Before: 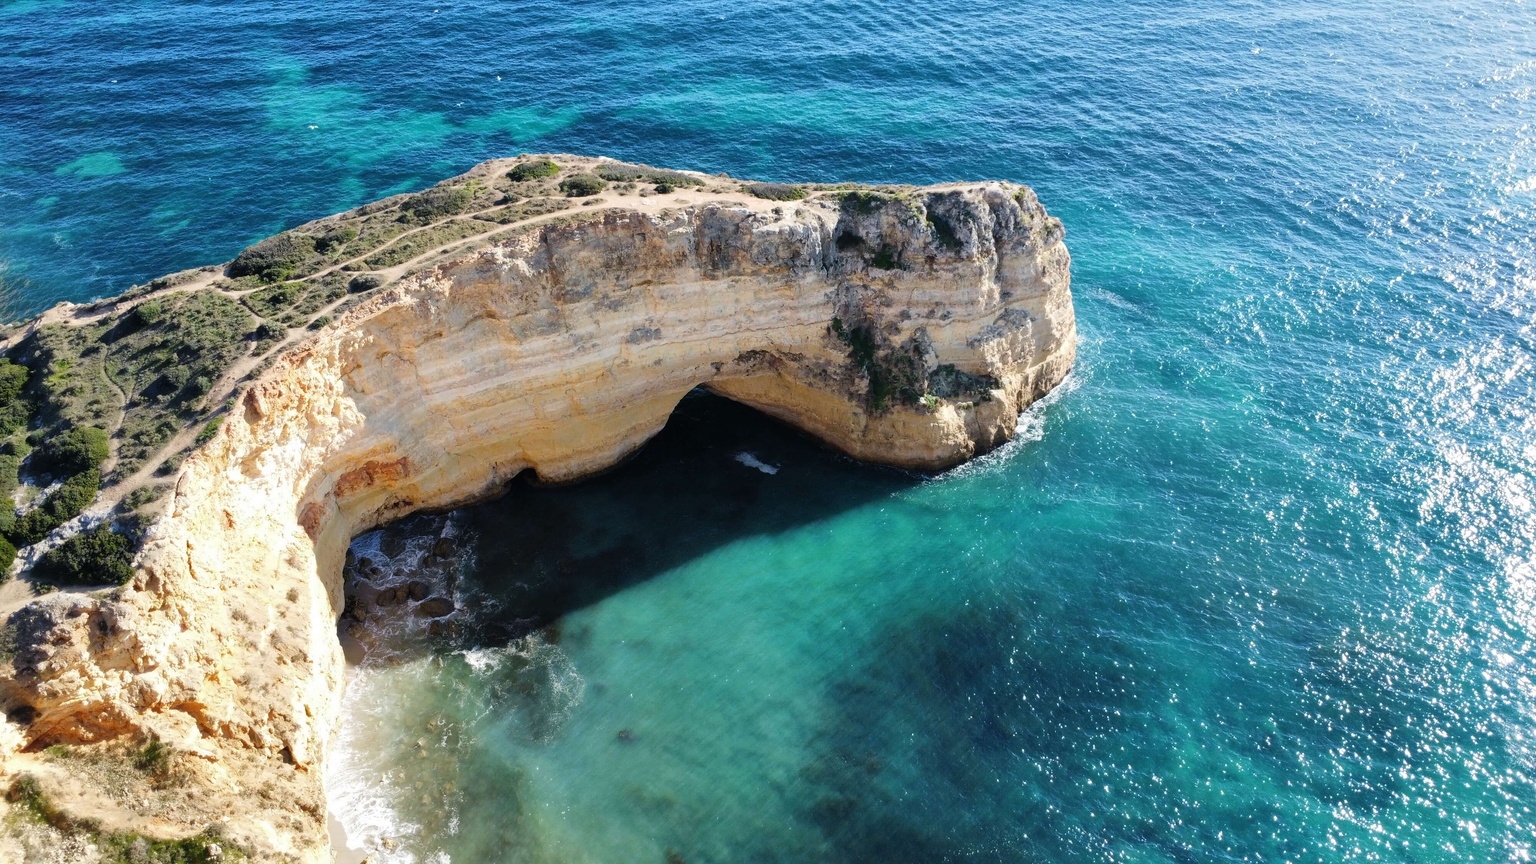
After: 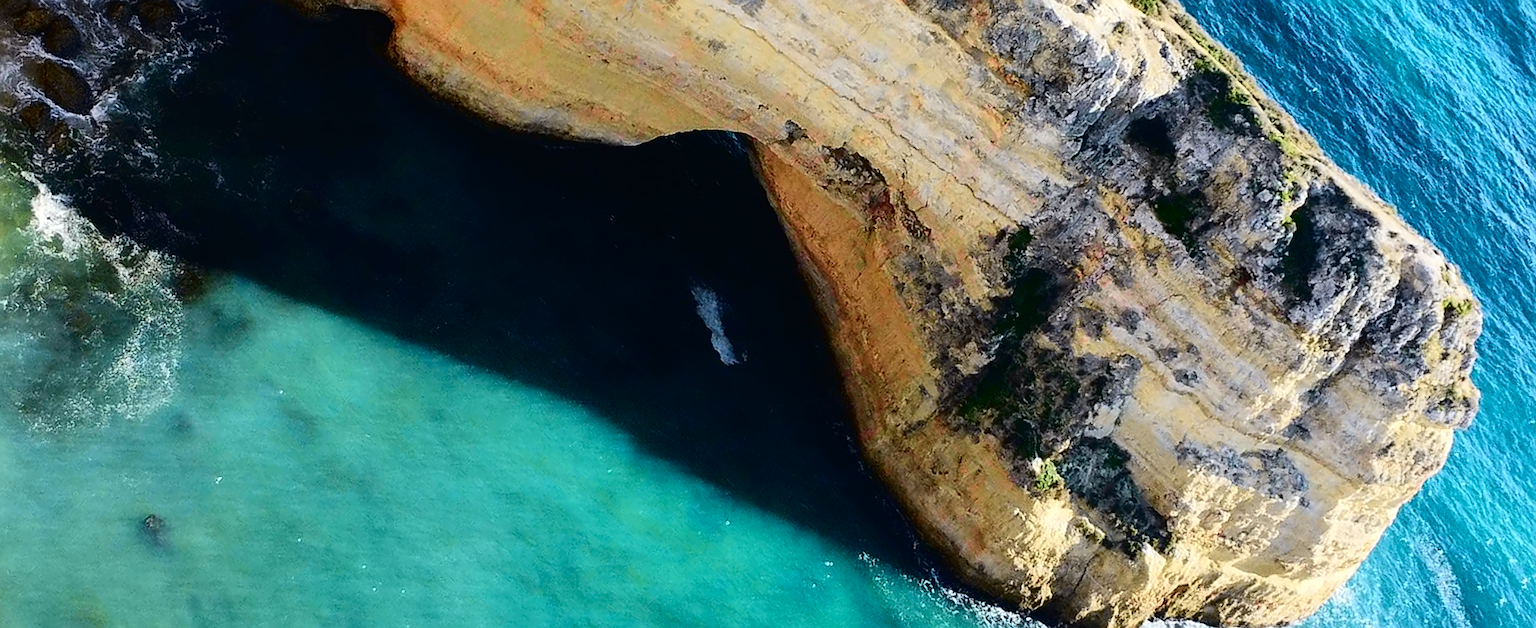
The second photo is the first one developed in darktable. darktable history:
crop and rotate: angle -44.32°, top 16.084%, right 0.851%, bottom 11.757%
sharpen: on, module defaults
tone curve: curves: ch0 [(0, 0.01) (0.133, 0.057) (0.338, 0.327) (0.494, 0.55) (0.726, 0.807) (1, 1)]; ch1 [(0, 0) (0.346, 0.324) (0.45, 0.431) (0.5, 0.5) (0.522, 0.517) (0.543, 0.578) (1, 1)]; ch2 [(0, 0) (0.44, 0.424) (0.501, 0.499) (0.564, 0.611) (0.622, 0.667) (0.707, 0.746) (1, 1)], color space Lab, independent channels, preserve colors none
